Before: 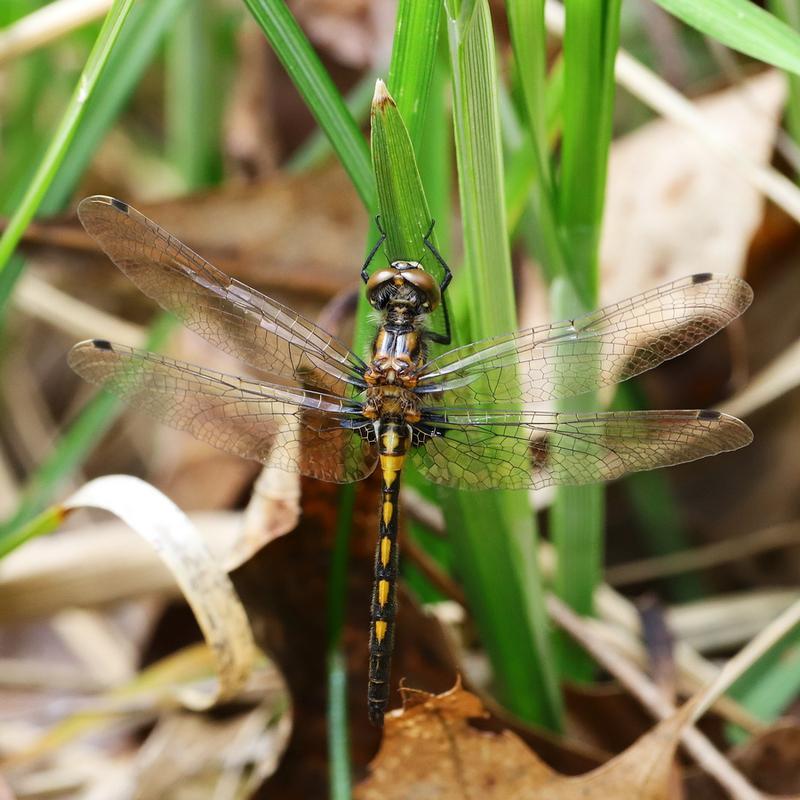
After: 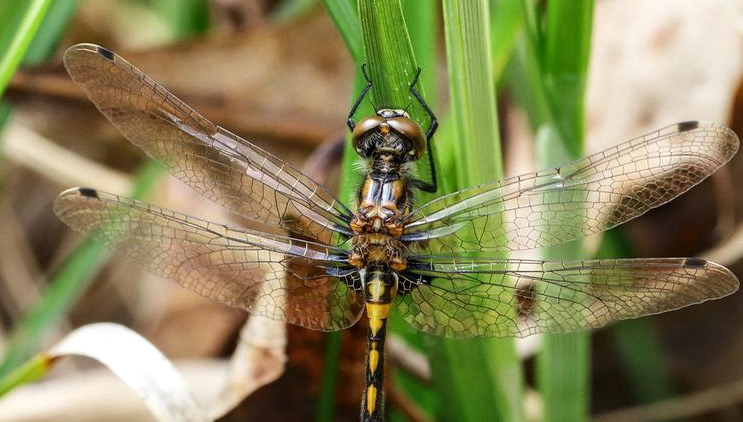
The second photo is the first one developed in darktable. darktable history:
local contrast: on, module defaults
crop: left 1.793%, top 19.05%, right 5.3%, bottom 28.187%
